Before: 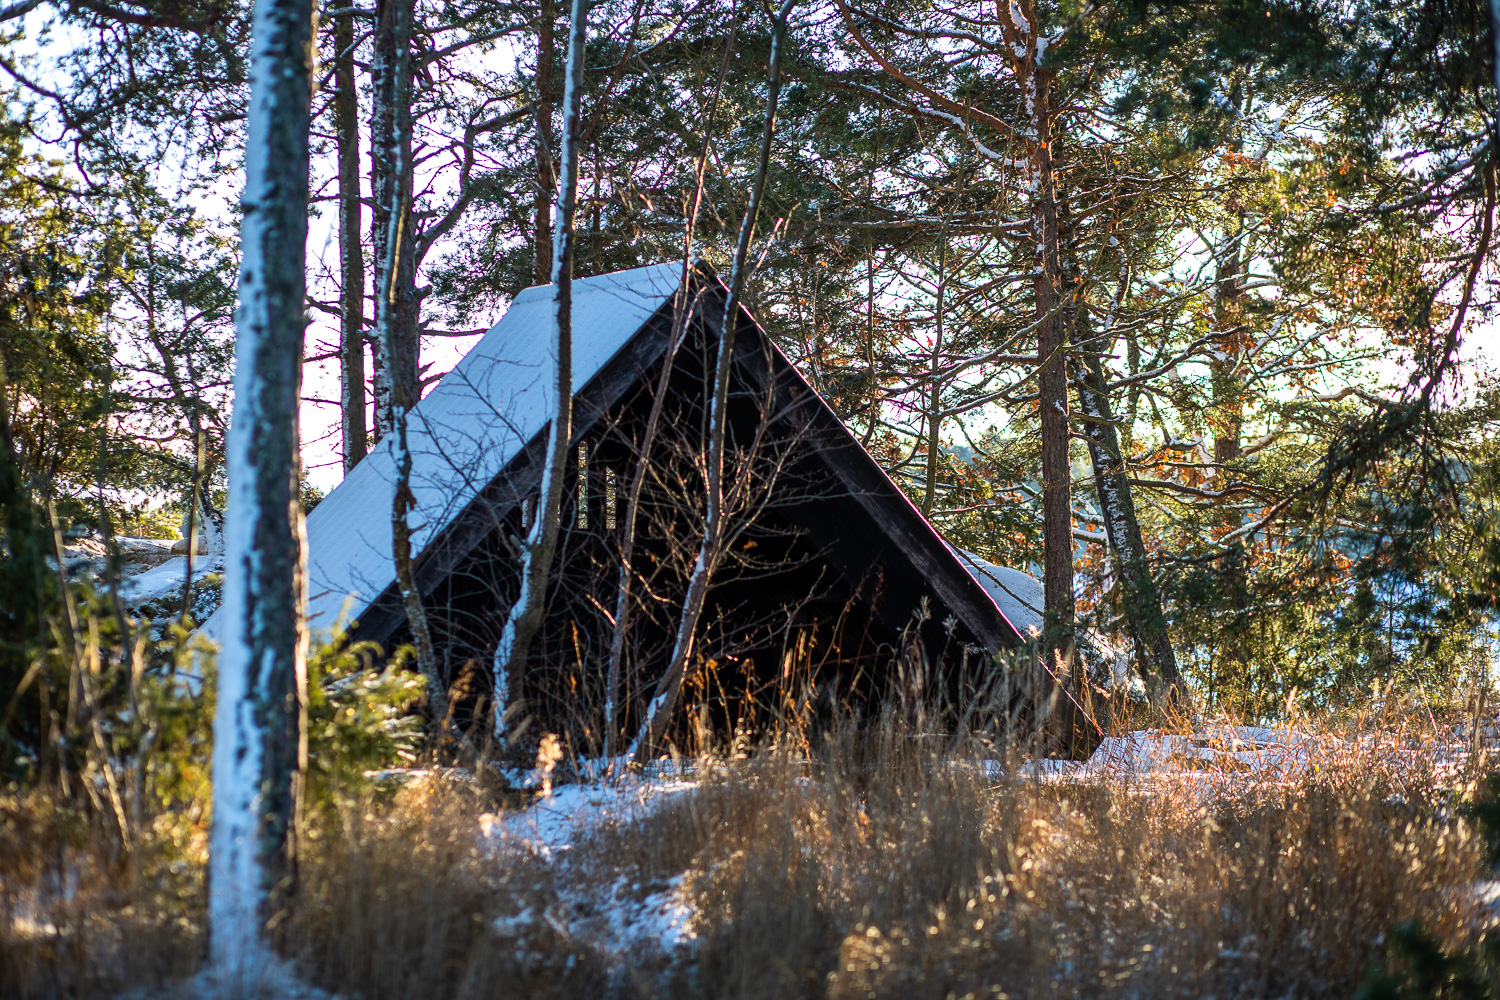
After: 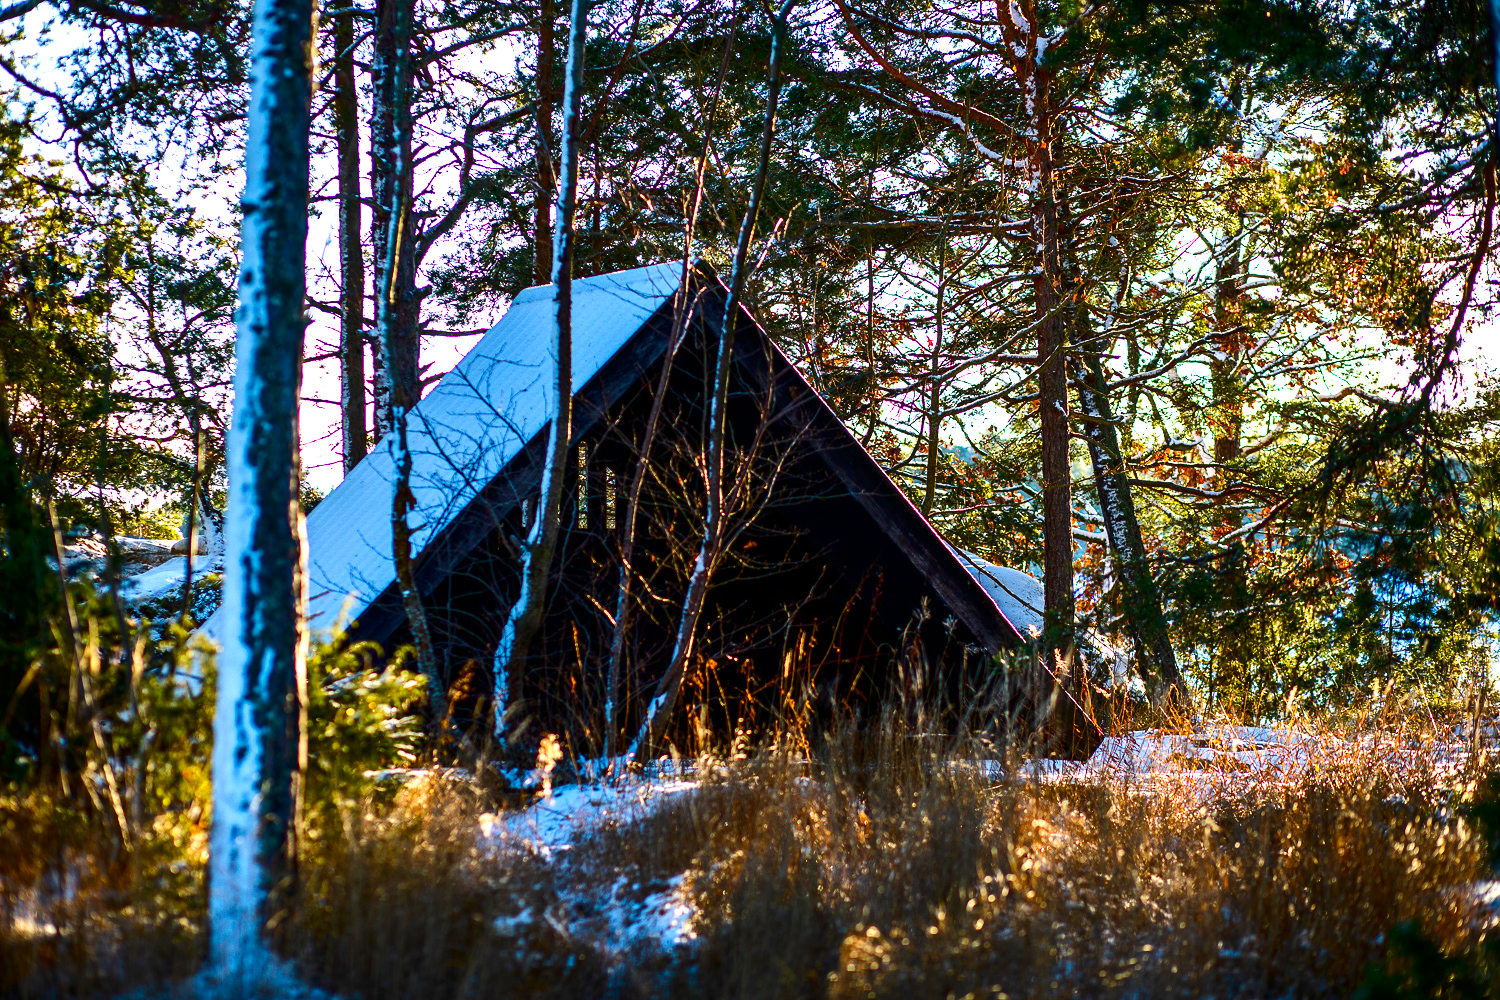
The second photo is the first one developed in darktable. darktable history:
contrast brightness saturation: contrast 0.12, brightness -0.12, saturation 0.2
color balance rgb: perceptual saturation grading › global saturation 35%, perceptual saturation grading › highlights -30%, perceptual saturation grading › shadows 35%, perceptual brilliance grading › global brilliance 3%, perceptual brilliance grading › highlights -3%, perceptual brilliance grading › shadows 3%
tone equalizer: -8 EV -0.417 EV, -7 EV -0.389 EV, -6 EV -0.333 EV, -5 EV -0.222 EV, -3 EV 0.222 EV, -2 EV 0.333 EV, -1 EV 0.389 EV, +0 EV 0.417 EV, edges refinement/feathering 500, mask exposure compensation -1.57 EV, preserve details no
